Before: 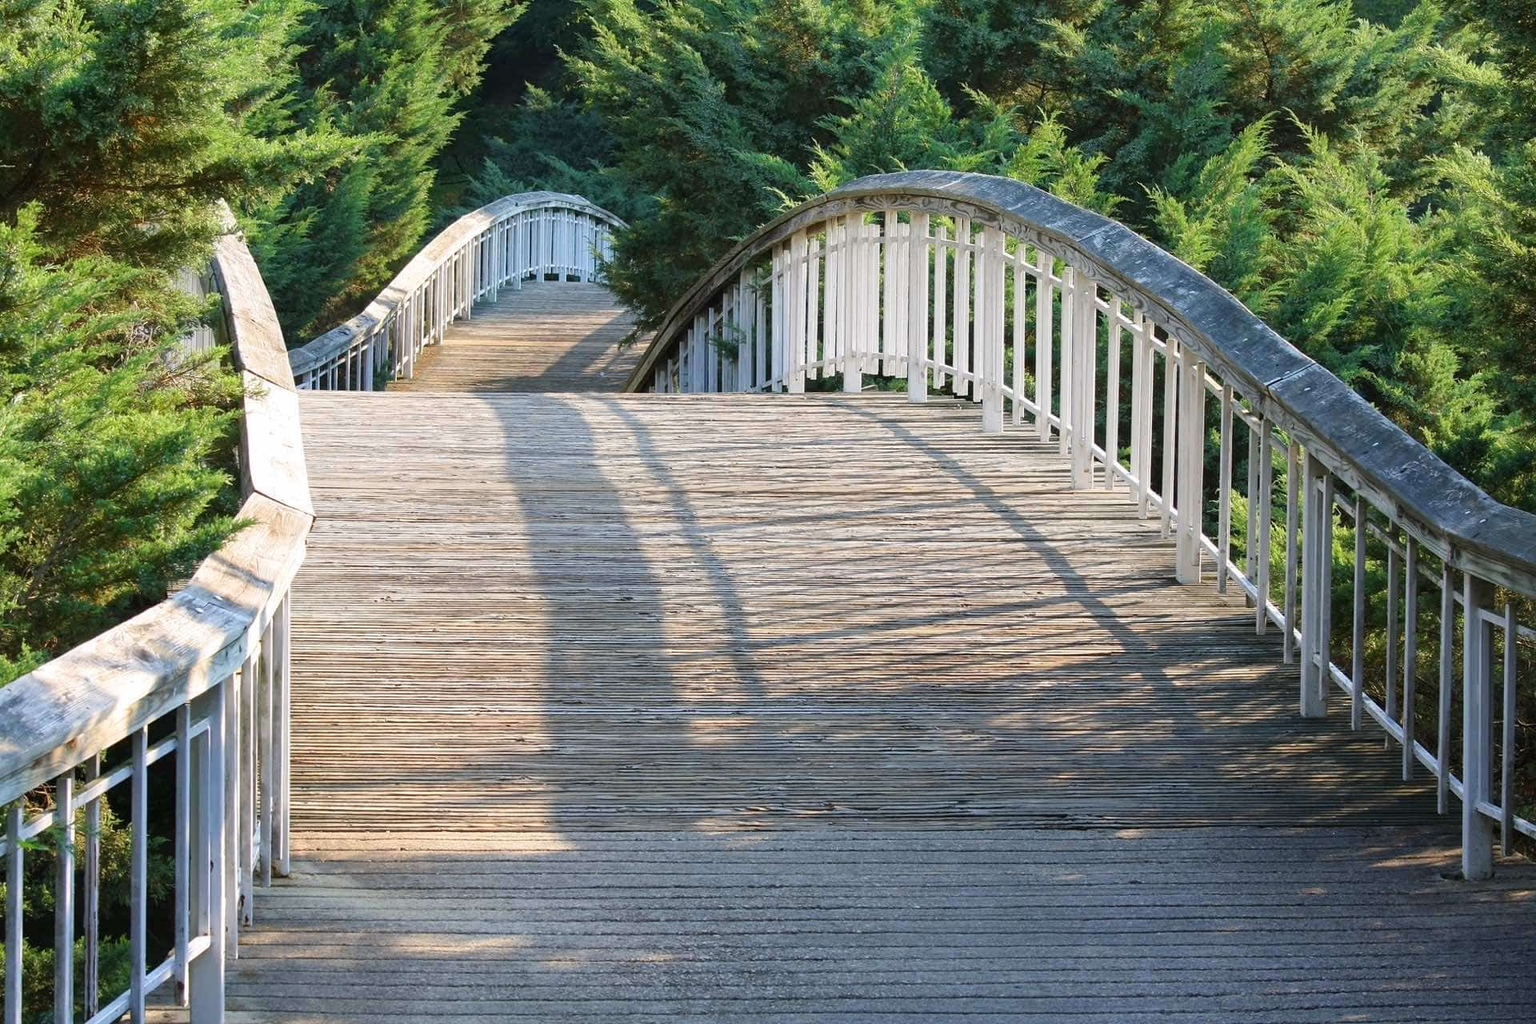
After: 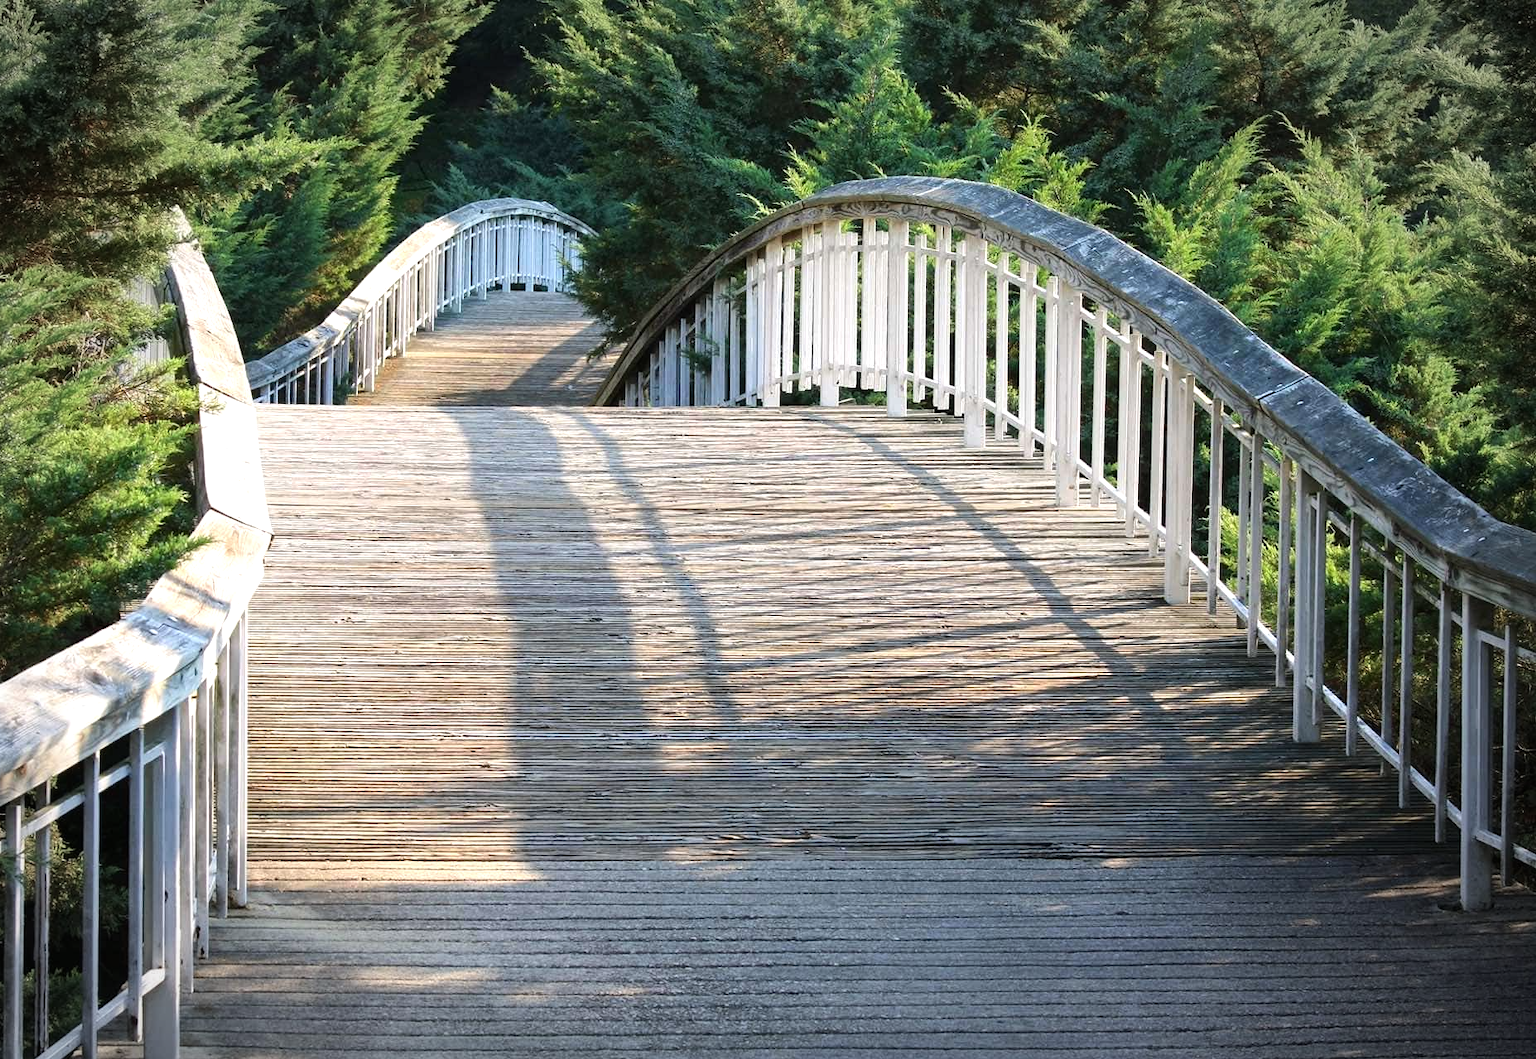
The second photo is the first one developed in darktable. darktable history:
crop and rotate: left 3.341%
vignetting: automatic ratio true
tone equalizer: -8 EV -0.421 EV, -7 EV -0.374 EV, -6 EV -0.327 EV, -5 EV -0.189 EV, -3 EV 0.207 EV, -2 EV 0.322 EV, -1 EV 0.394 EV, +0 EV 0.395 EV, edges refinement/feathering 500, mask exposure compensation -1.57 EV, preserve details no
